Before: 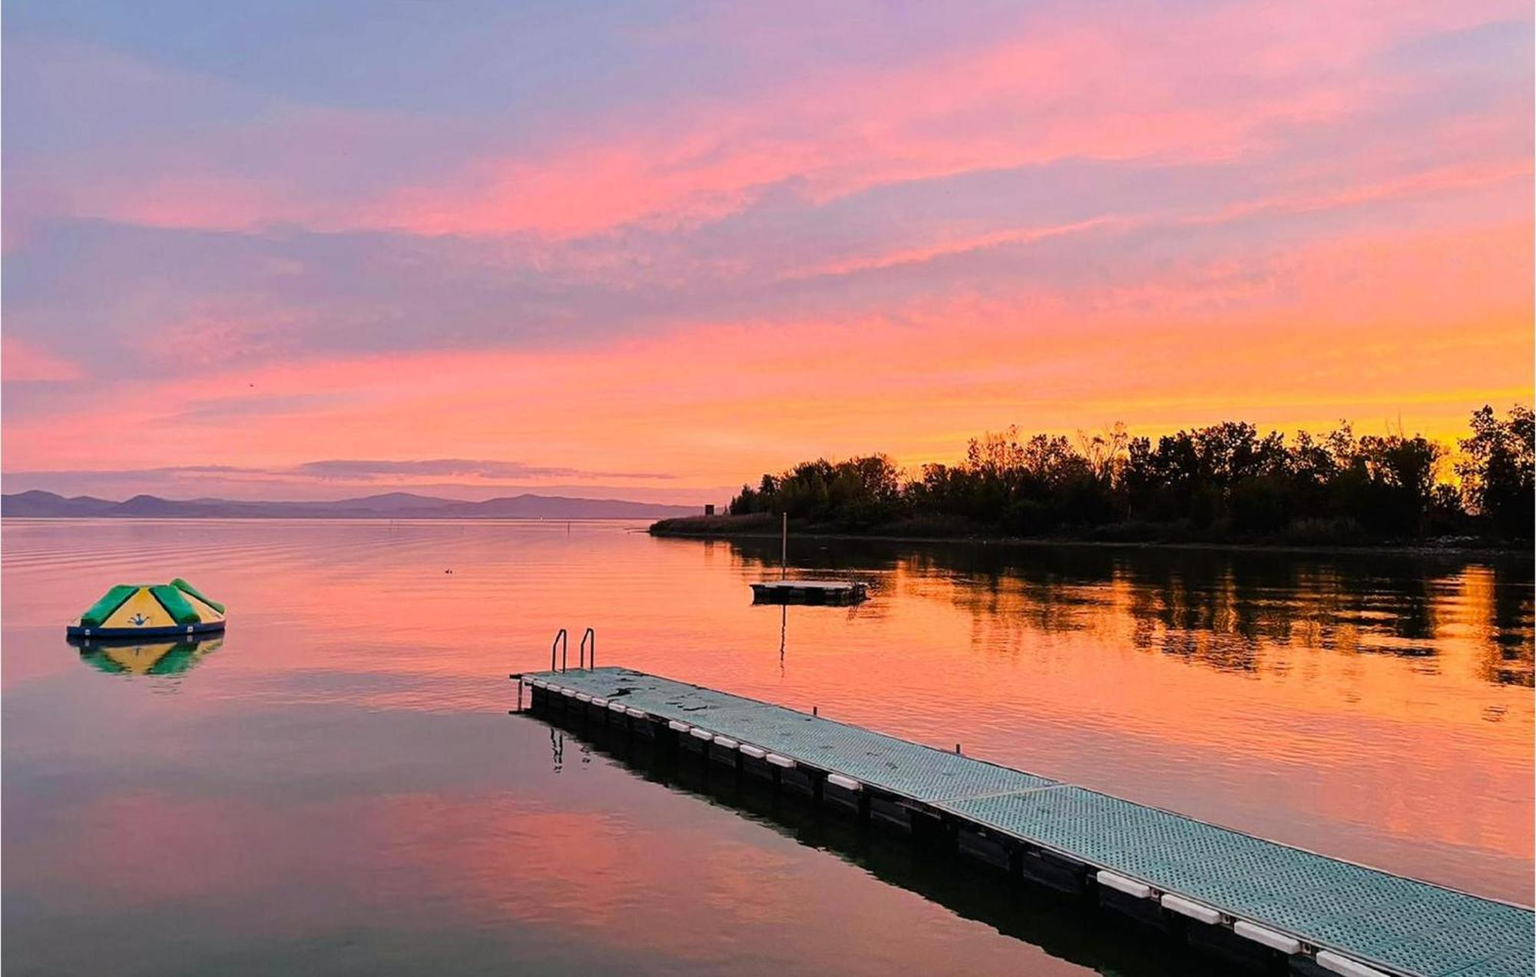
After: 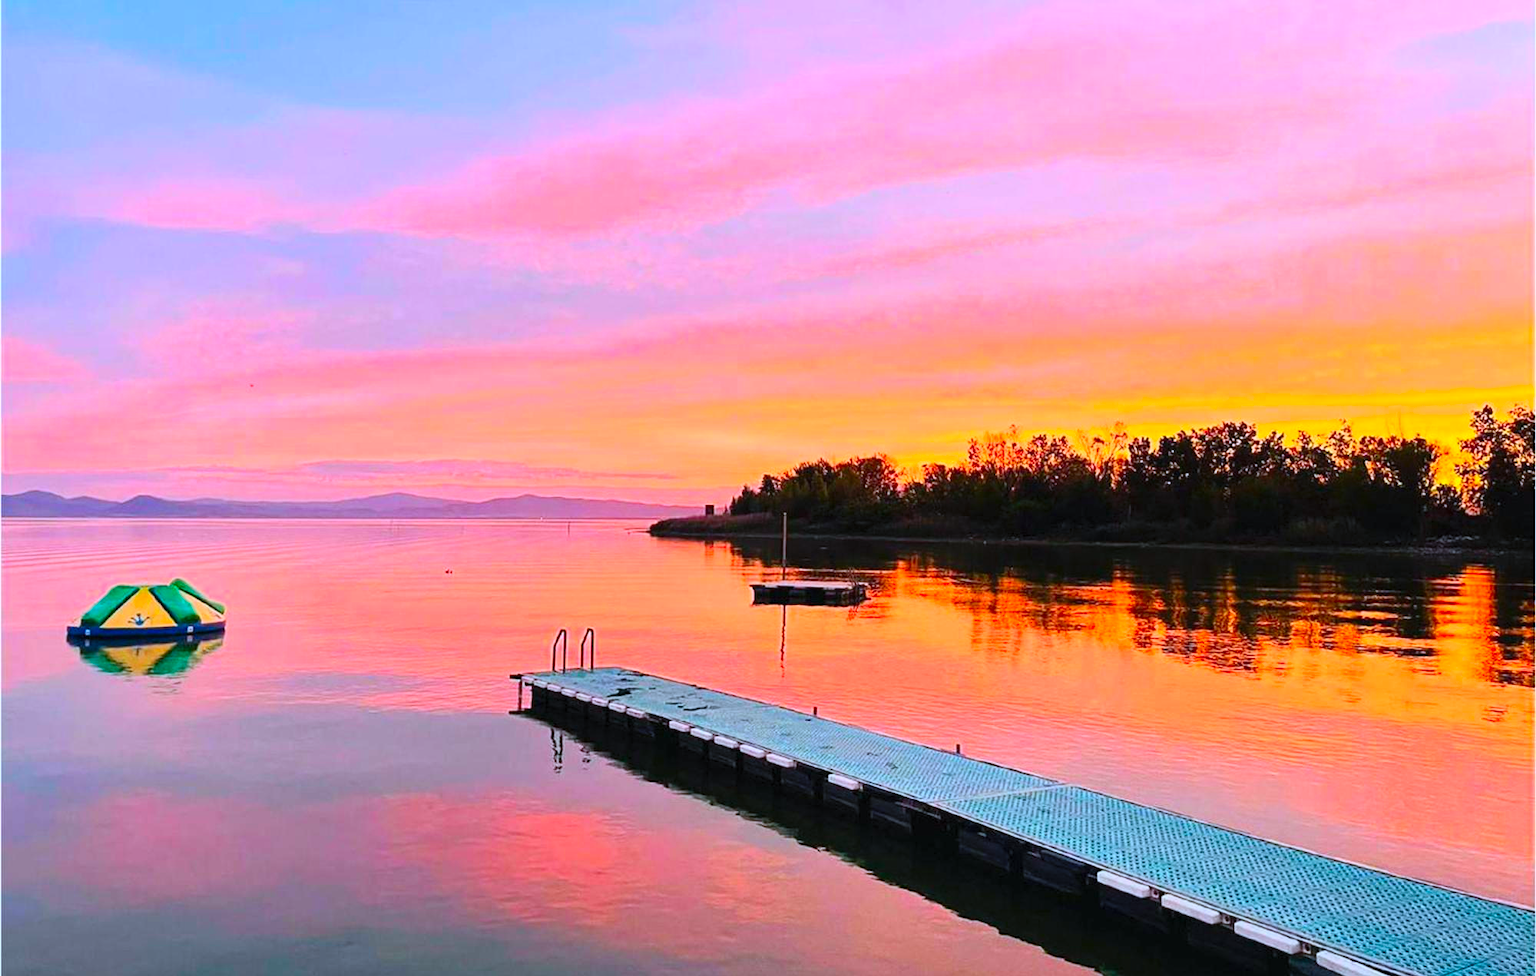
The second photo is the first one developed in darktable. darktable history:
contrast brightness saturation: contrast 0.205, brightness 0.195, saturation 0.808
color calibration: x 0.37, y 0.382, temperature 4317.27 K
